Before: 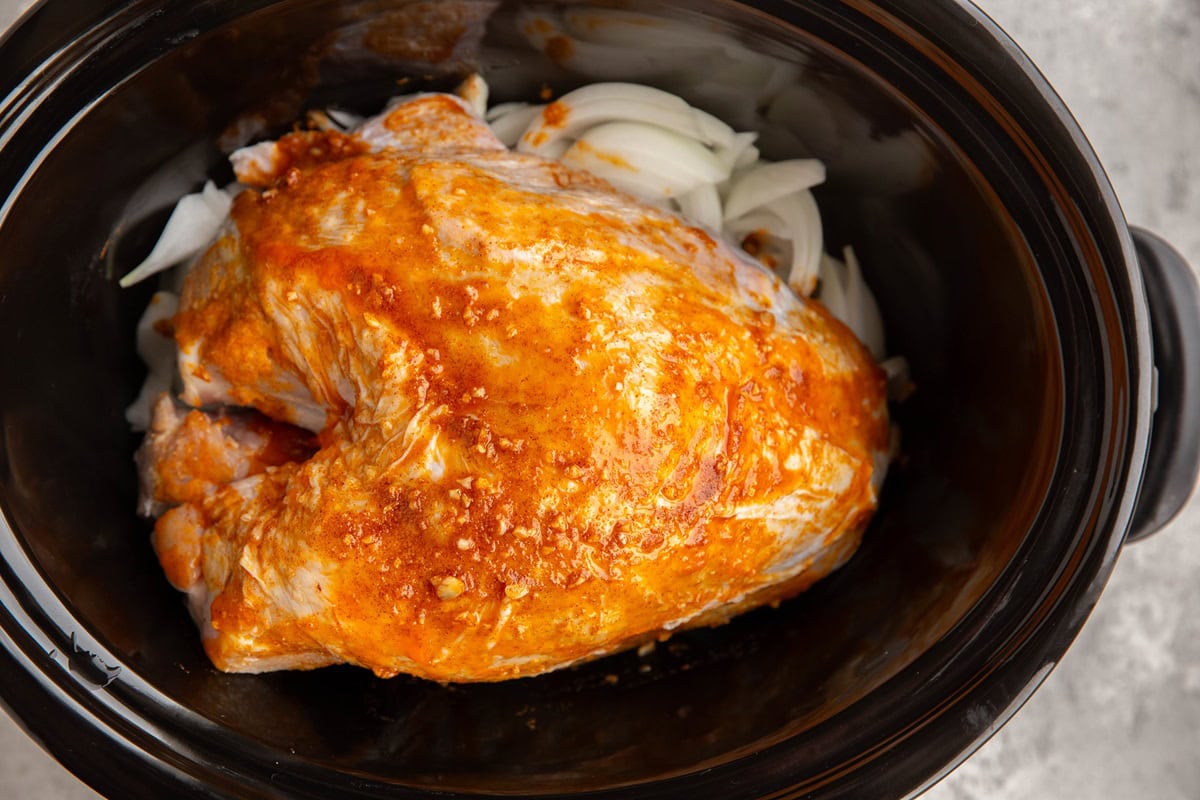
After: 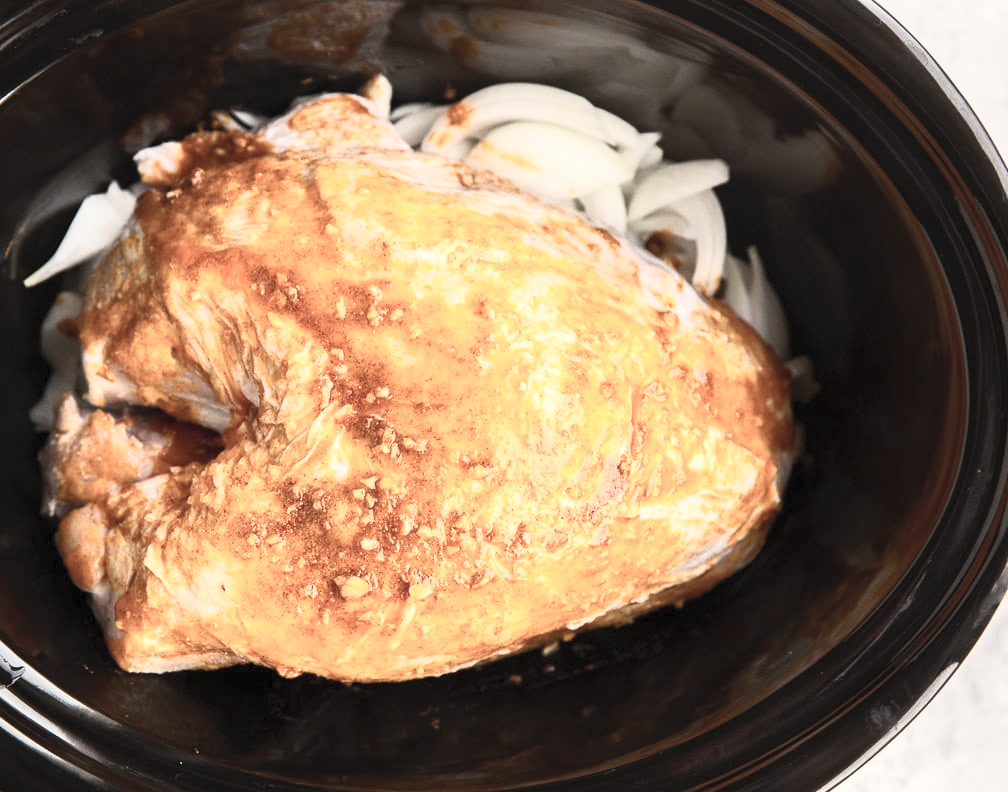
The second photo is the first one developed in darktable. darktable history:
crop: left 8.026%, right 7.374%
contrast brightness saturation: contrast 0.57, brightness 0.57, saturation -0.34
